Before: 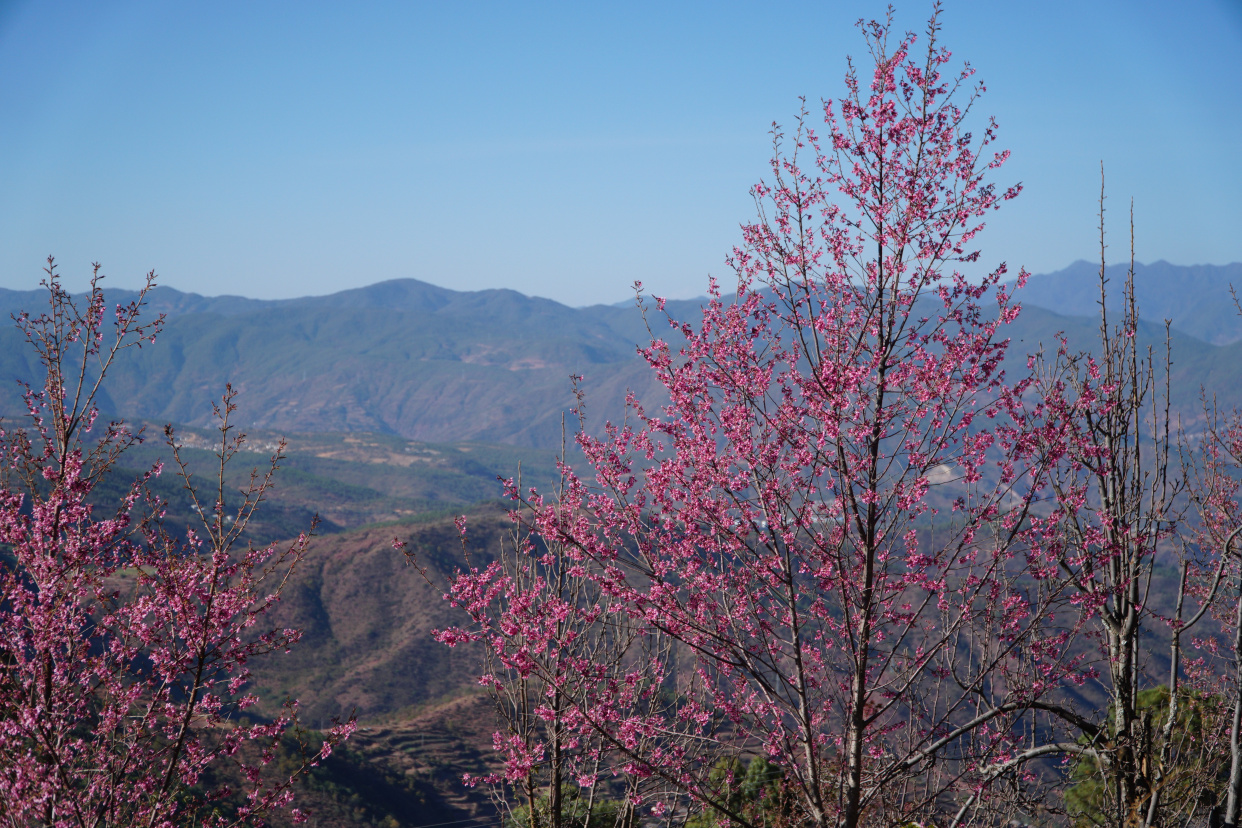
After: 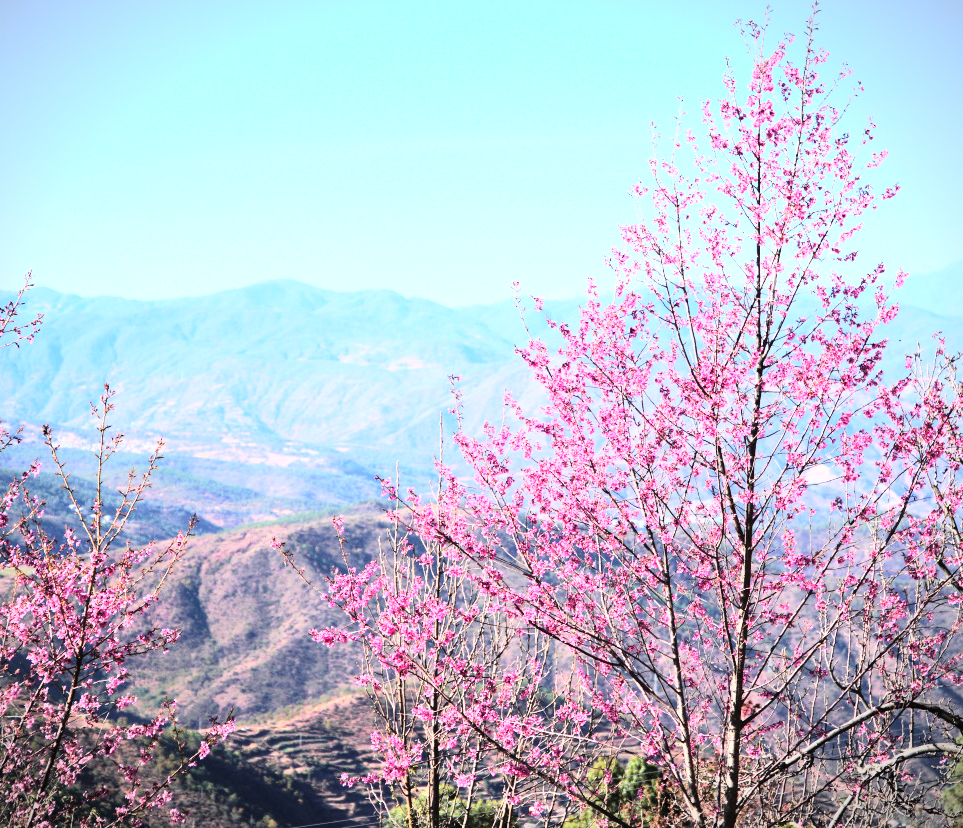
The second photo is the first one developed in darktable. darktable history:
crop: left 9.875%, right 12.529%
vignetting: fall-off start 97.16%, width/height ratio 1.182
exposure: black level correction 0, exposure 1.107 EV, compensate exposure bias true, compensate highlight preservation false
base curve: curves: ch0 [(0, 0) (0.007, 0.004) (0.027, 0.03) (0.046, 0.07) (0.207, 0.54) (0.442, 0.872) (0.673, 0.972) (1, 1)]
